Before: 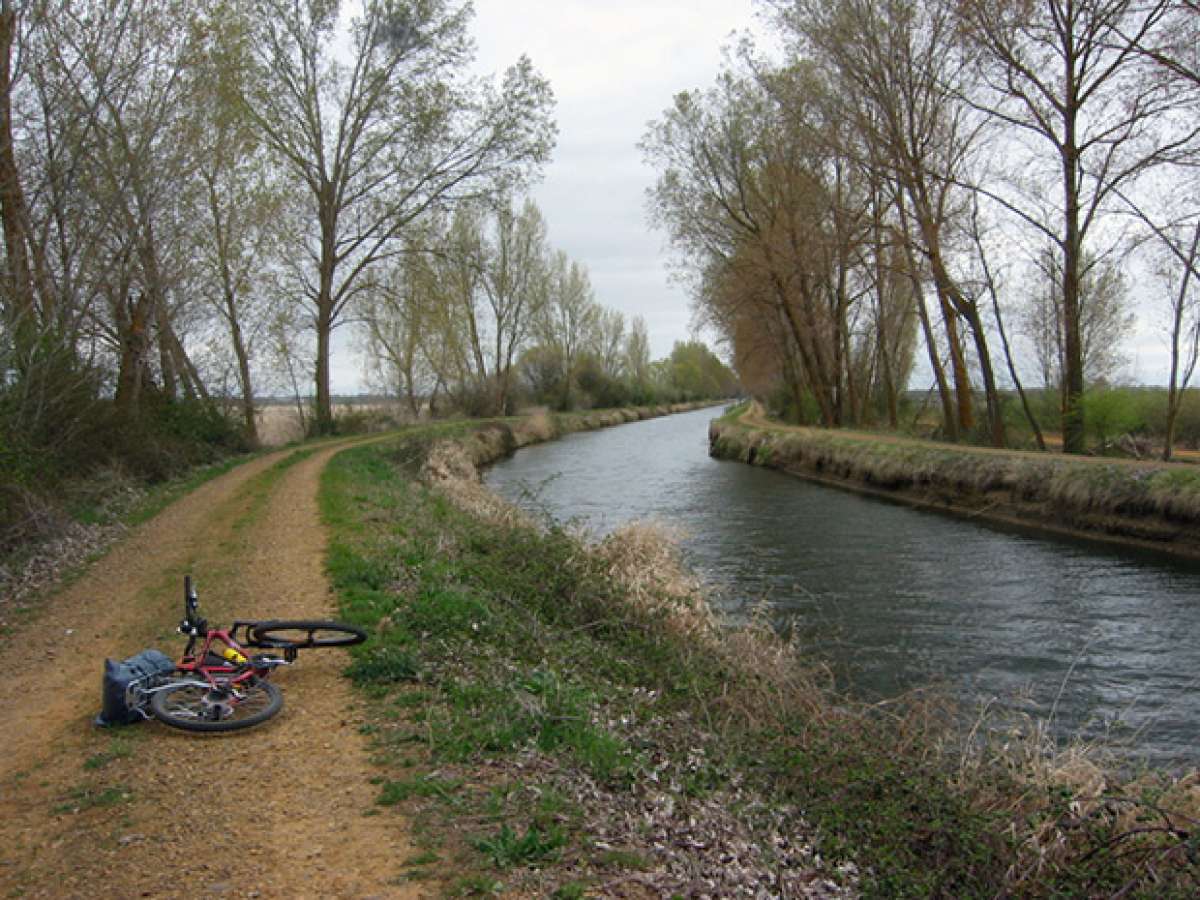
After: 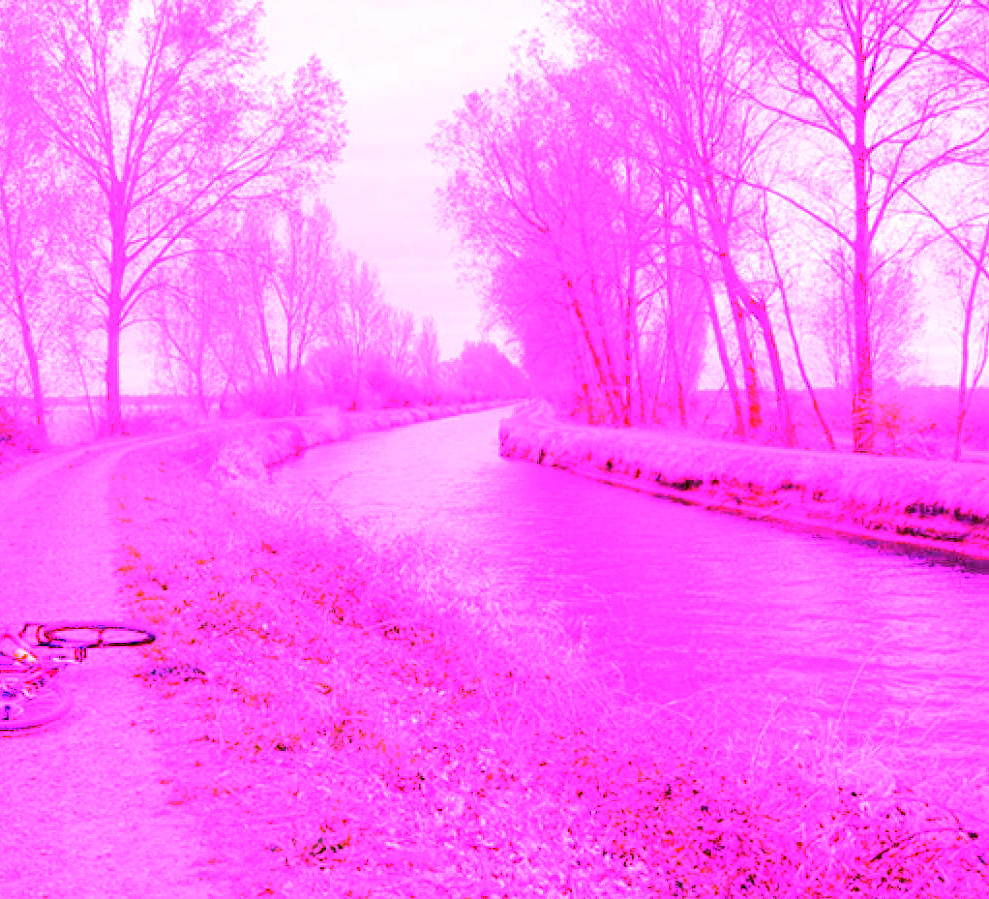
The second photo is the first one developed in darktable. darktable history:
crop: left 17.582%, bottom 0.031%
white balance: red 8, blue 8
